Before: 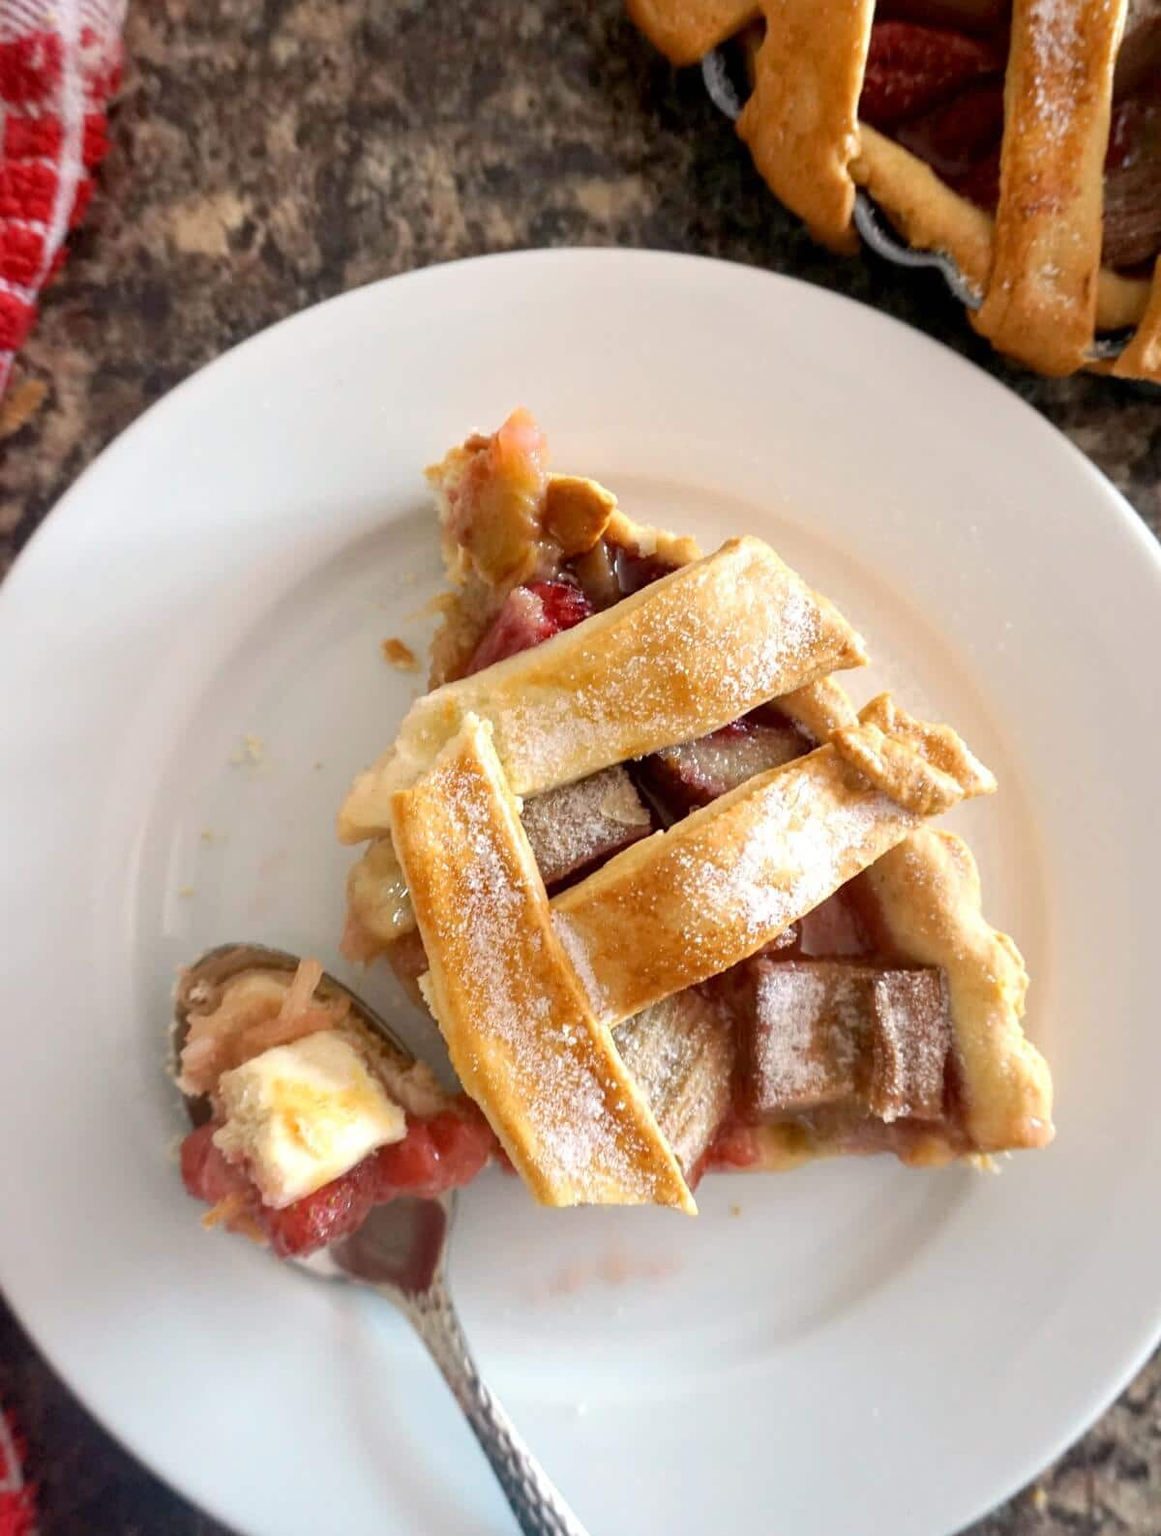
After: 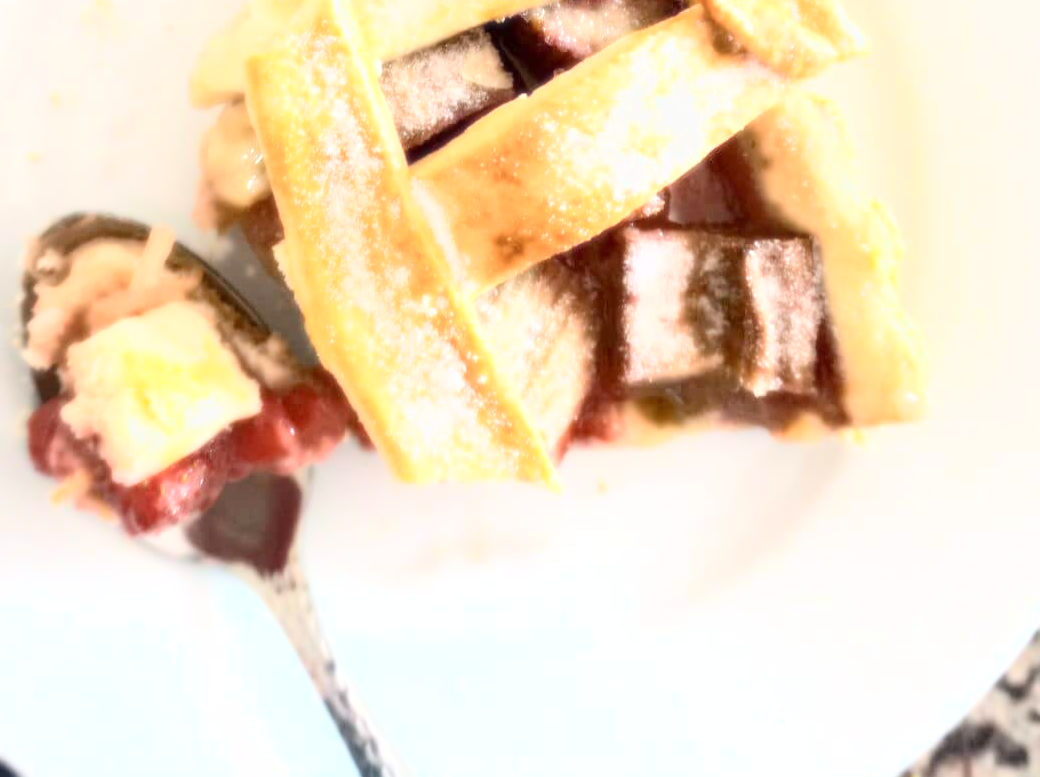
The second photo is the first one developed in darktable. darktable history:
exposure: exposure 0.375 EV, compensate highlight preservation false
crop and rotate: left 13.306%, top 48.129%, bottom 2.928%
bloom: size 0%, threshold 54.82%, strength 8.31%
